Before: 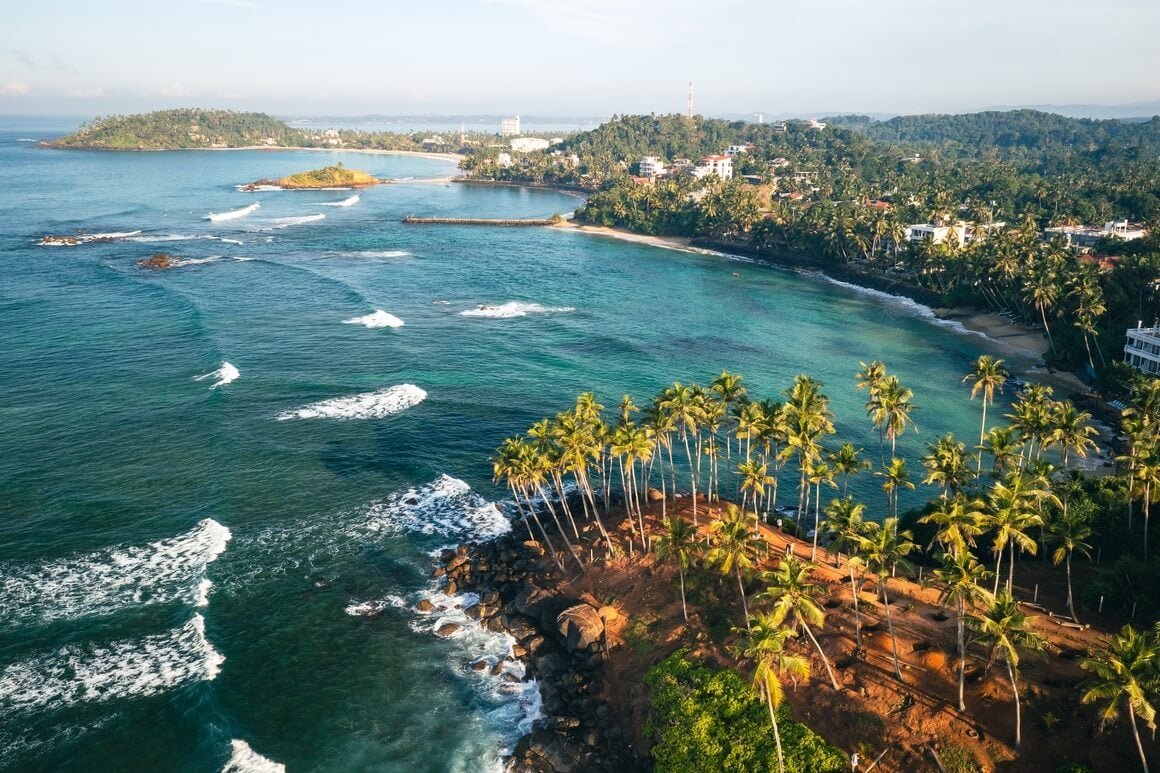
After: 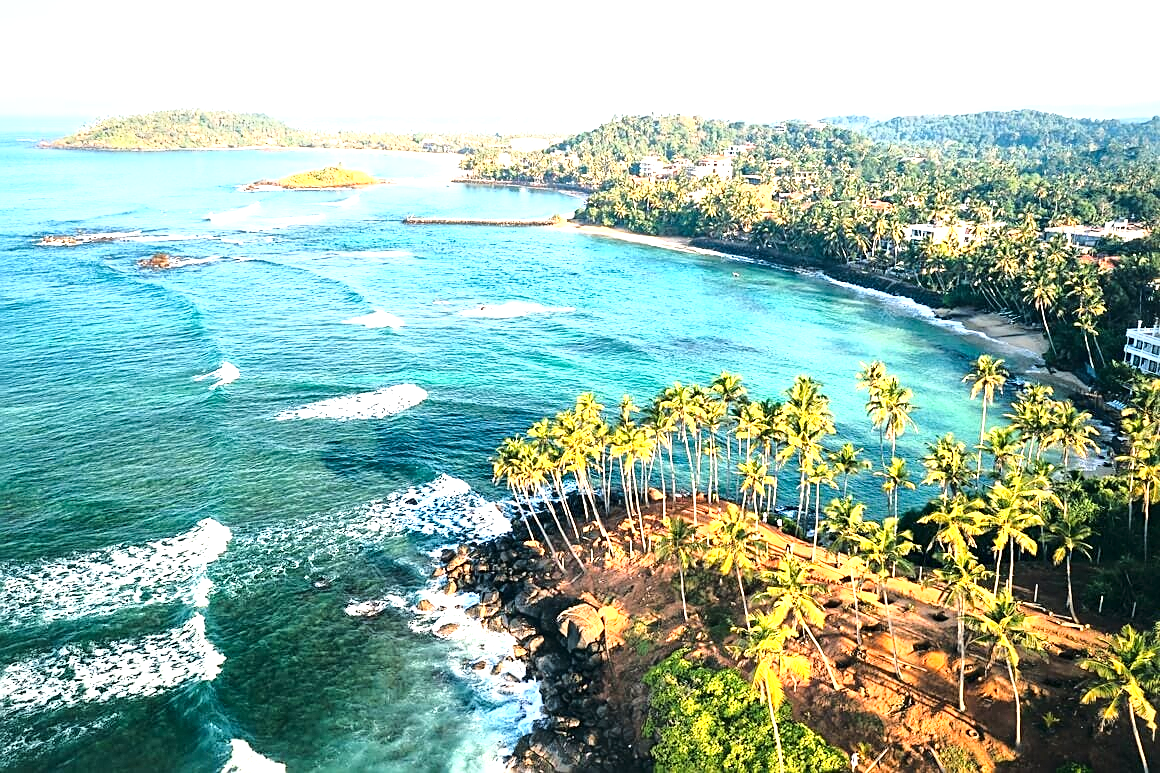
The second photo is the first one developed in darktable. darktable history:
exposure: exposure 1.136 EV, compensate highlight preservation false
base curve: curves: ch0 [(0, 0) (0.028, 0.03) (0.121, 0.232) (0.46, 0.748) (0.859, 0.968) (1, 1)]
local contrast: mode bilateral grid, contrast 99, coarseness 100, detail 165%, midtone range 0.2
sharpen: on, module defaults
